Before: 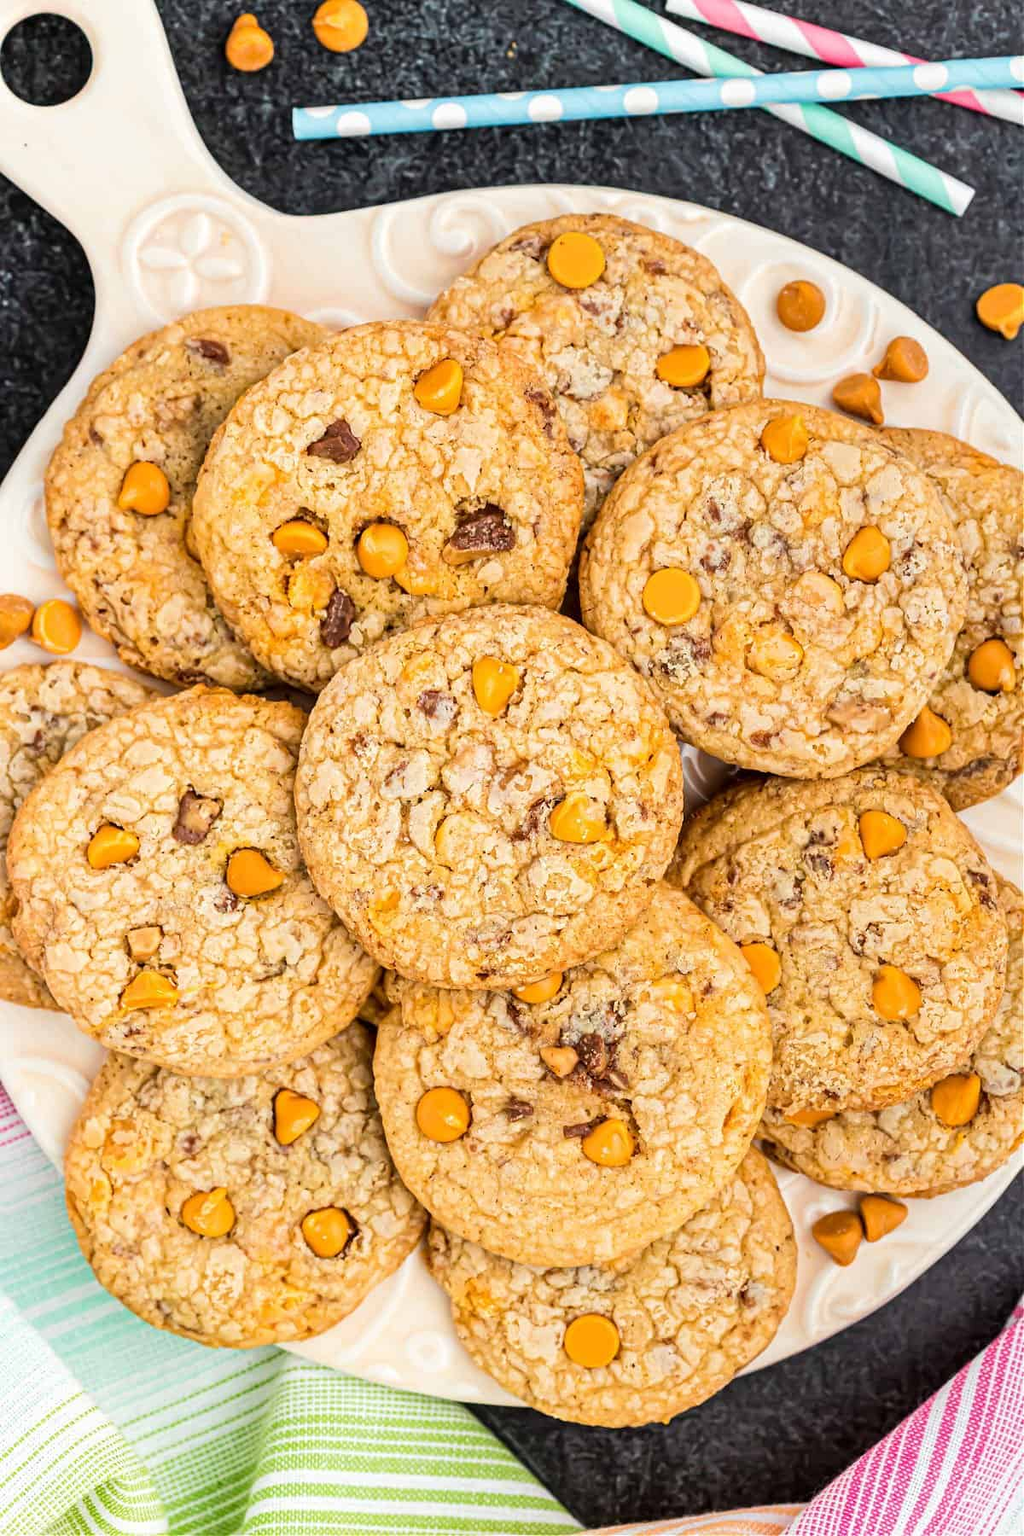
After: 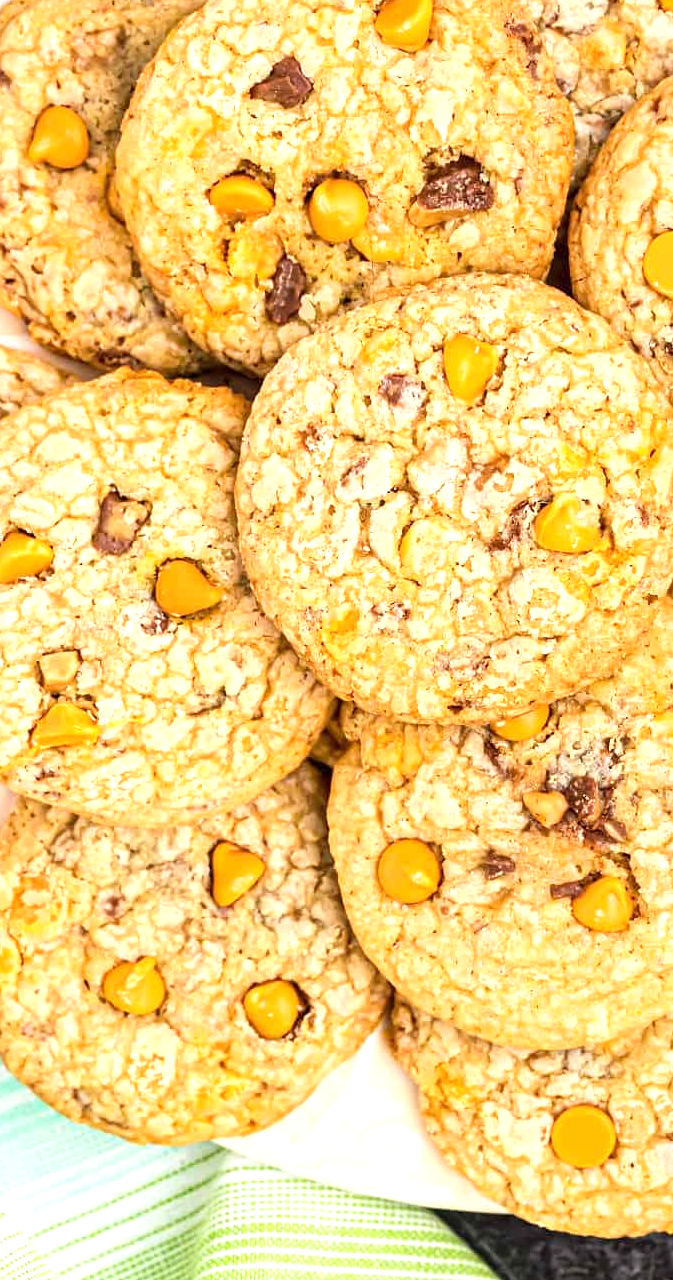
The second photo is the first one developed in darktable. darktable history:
exposure: exposure 0.566 EV, compensate highlight preservation false
crop: left 9.202%, top 24.183%, right 34.635%, bottom 4.657%
